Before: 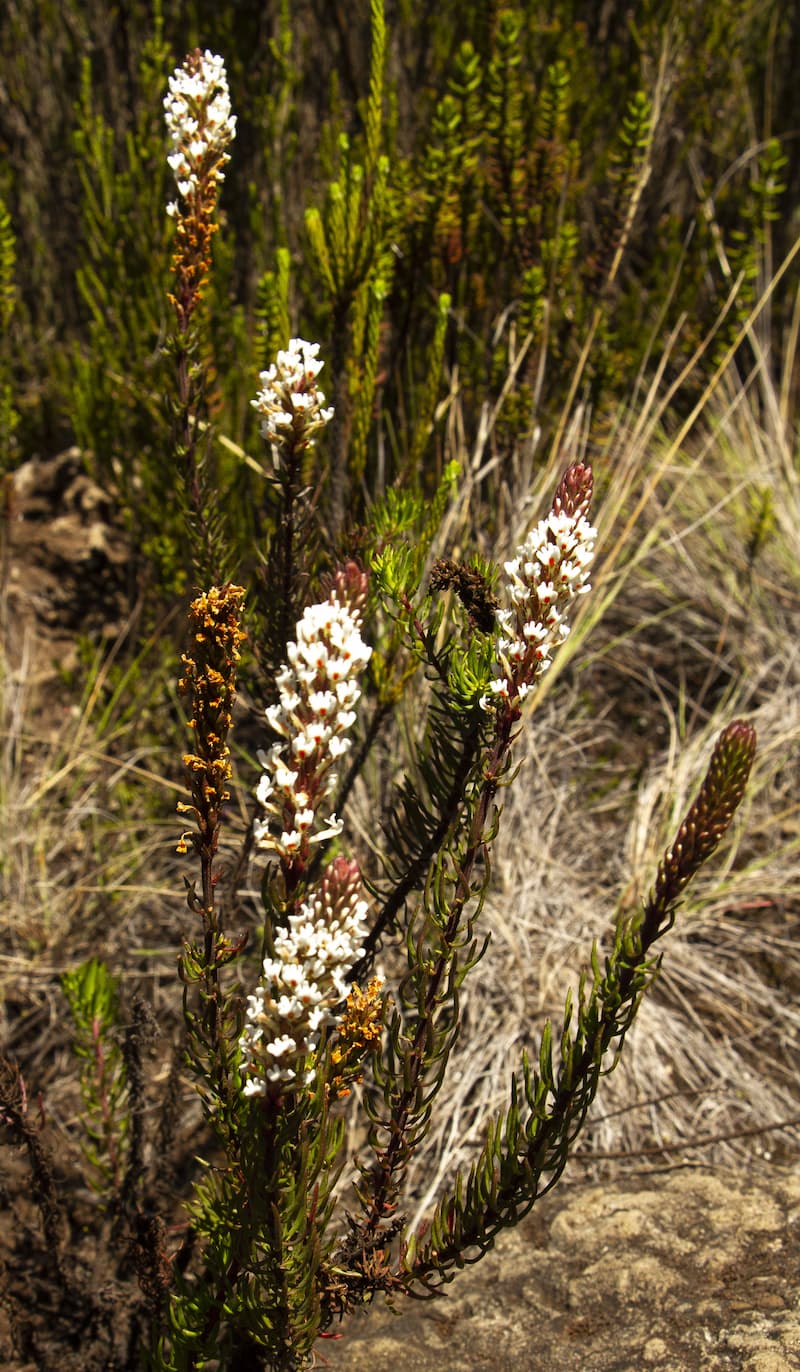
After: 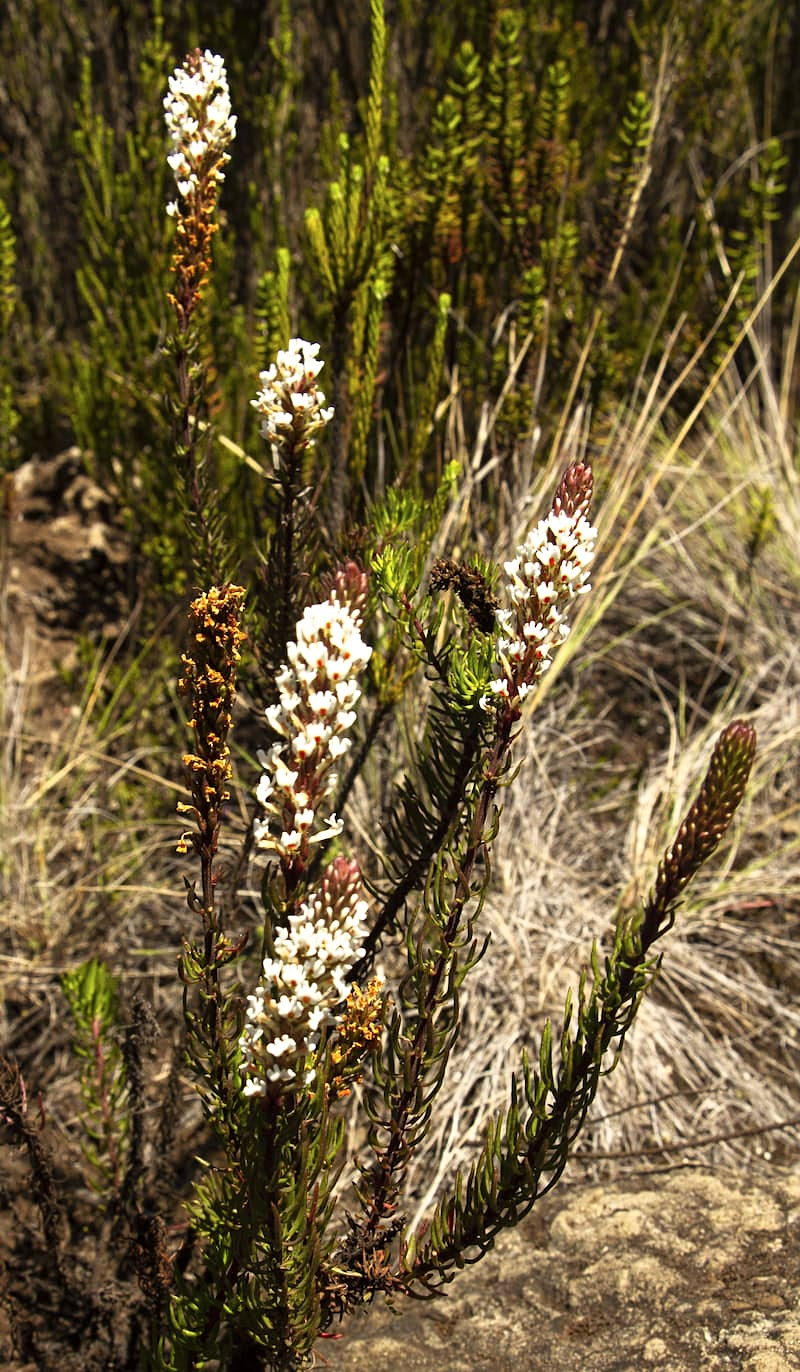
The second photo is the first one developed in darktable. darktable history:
sharpen: amount 0.217
tone curve: curves: ch0 [(0, 0) (0.003, 0.003) (0.011, 0.012) (0.025, 0.027) (0.044, 0.048) (0.069, 0.076) (0.1, 0.109) (0.136, 0.148) (0.177, 0.194) (0.224, 0.245) (0.277, 0.303) (0.335, 0.366) (0.399, 0.436) (0.468, 0.511) (0.543, 0.593) (0.623, 0.681) (0.709, 0.775) (0.801, 0.875) (0.898, 0.954) (1, 1)], color space Lab, independent channels, preserve colors none
